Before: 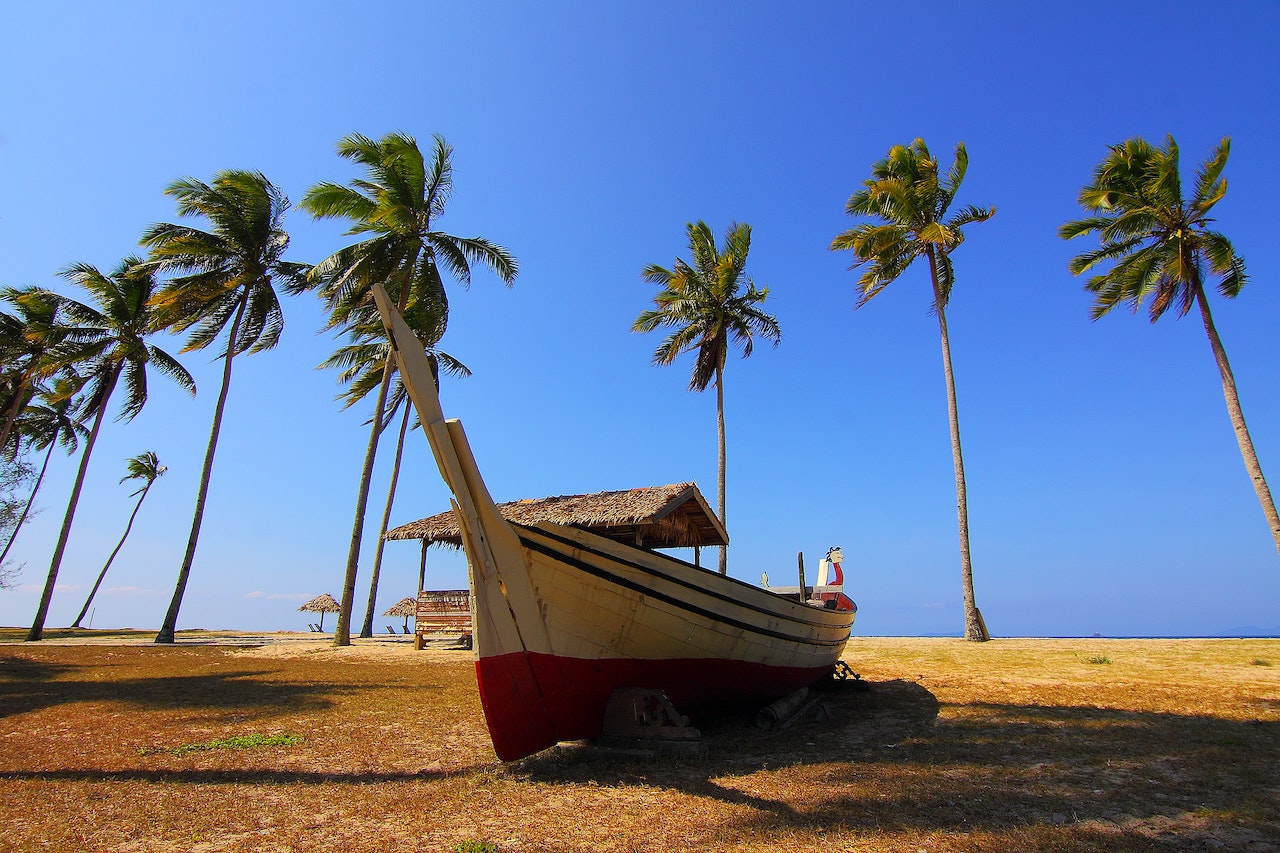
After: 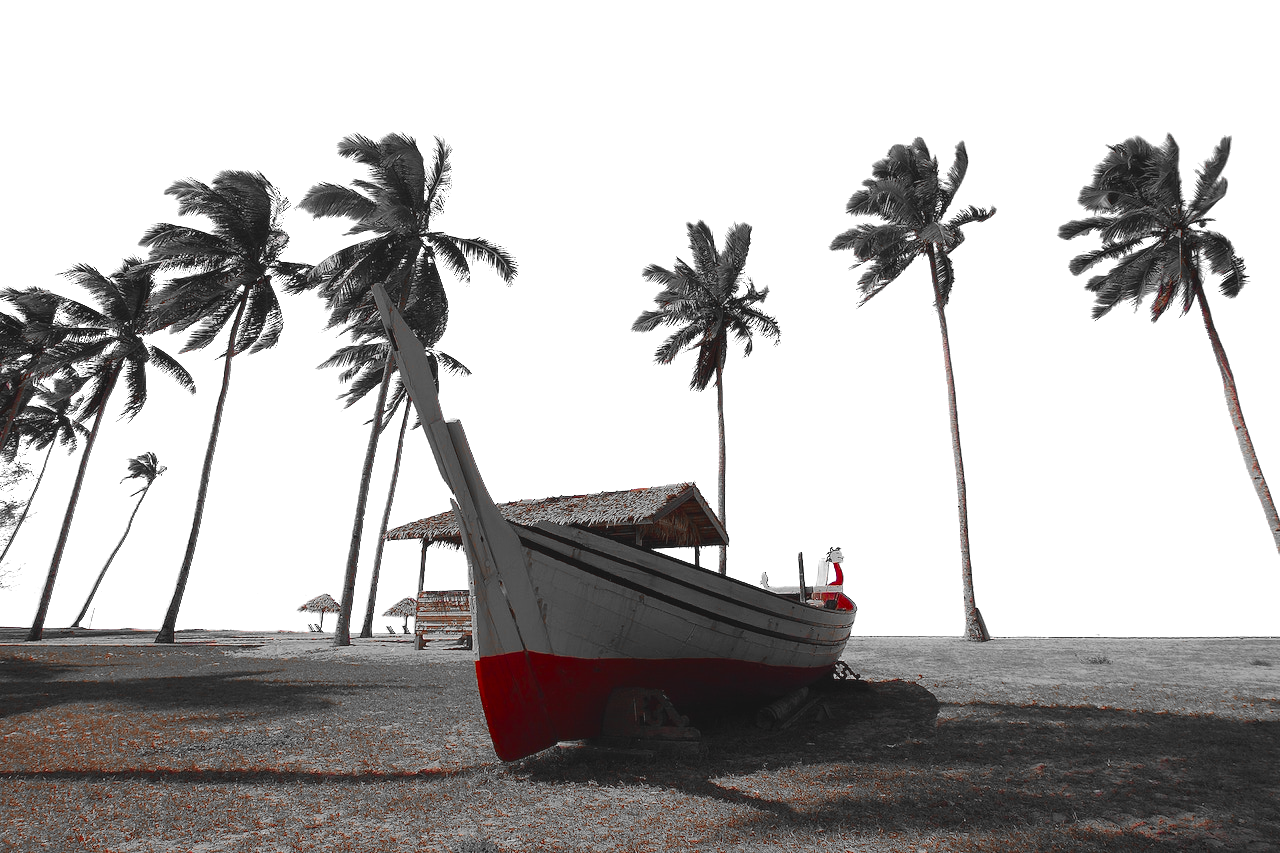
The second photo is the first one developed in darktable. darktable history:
exposure: black level correction -0.007, exposure 0.072 EV, compensate highlight preservation false
color zones: curves: ch0 [(0, 0.352) (0.143, 0.407) (0.286, 0.386) (0.429, 0.431) (0.571, 0.829) (0.714, 0.853) (0.857, 0.833) (1, 0.352)]; ch1 [(0, 0.604) (0.072, 0.726) (0.096, 0.608) (0.205, 0.007) (0.571, -0.006) (0.839, -0.013) (0.857, -0.012) (1, 0.604)], mix 24.29%
